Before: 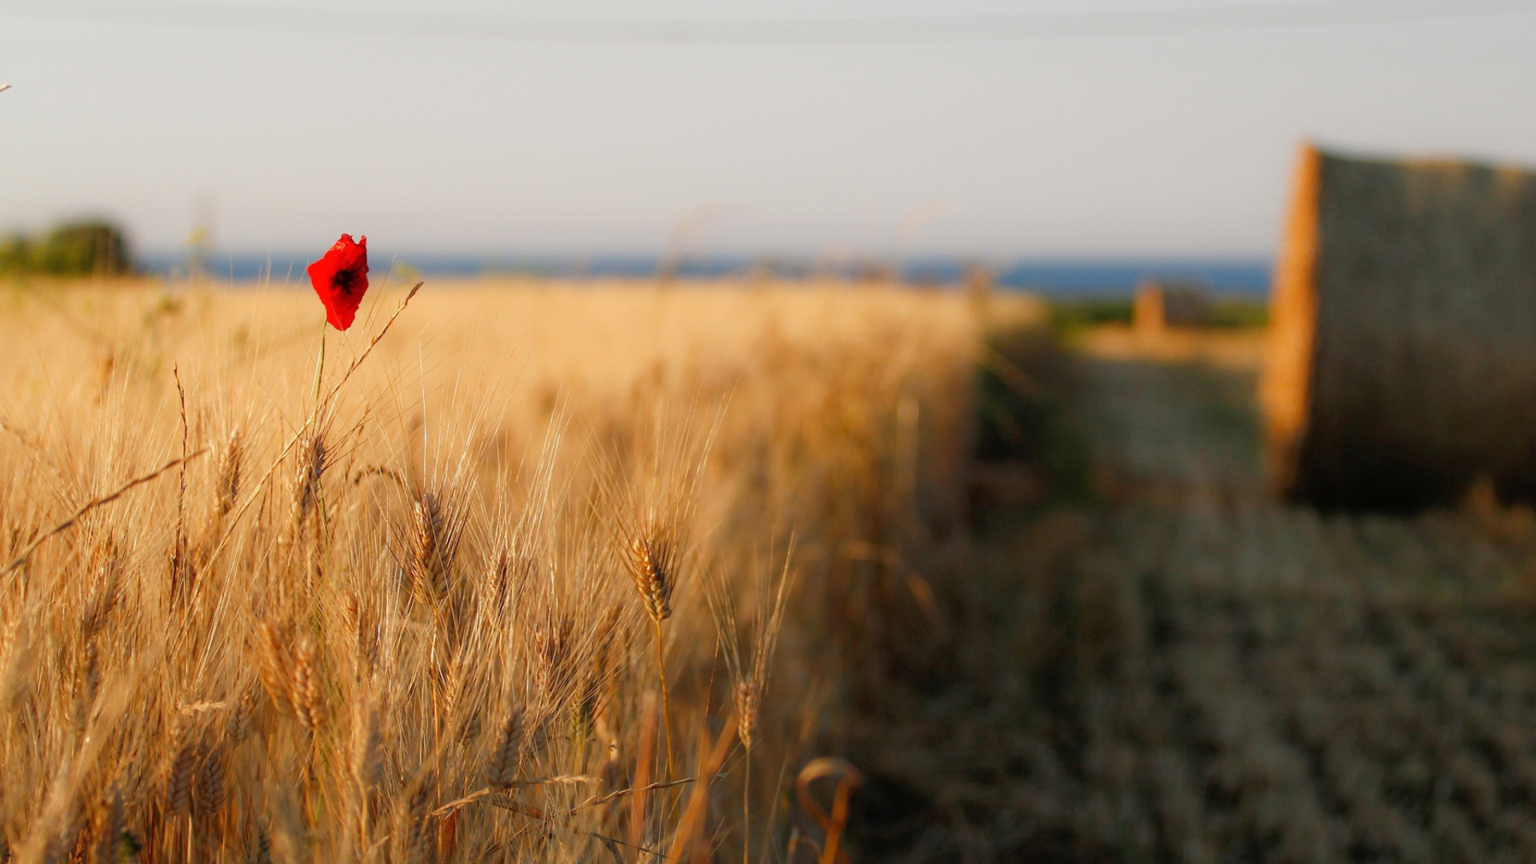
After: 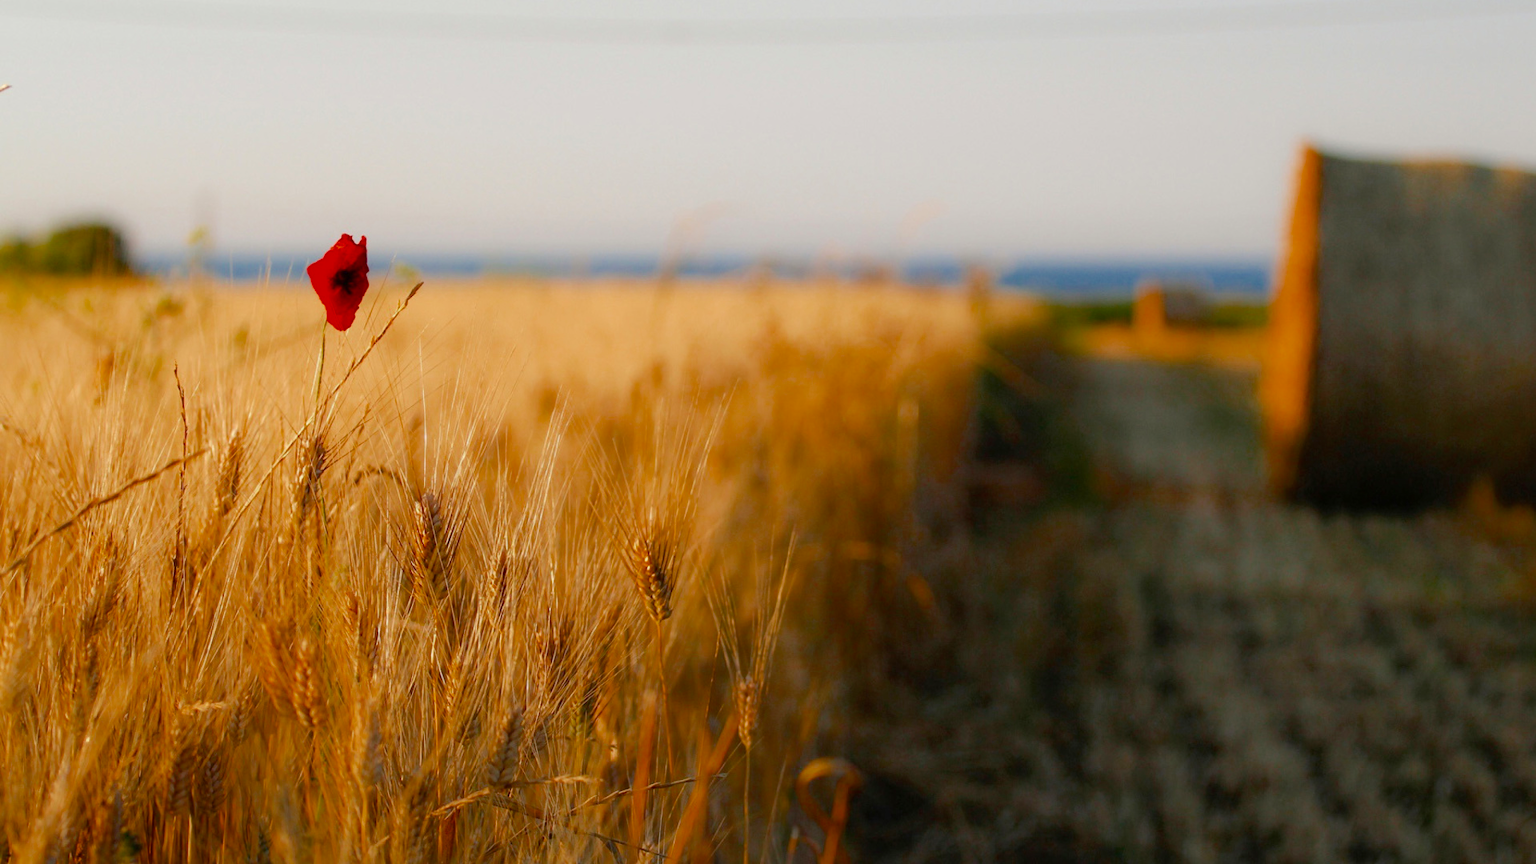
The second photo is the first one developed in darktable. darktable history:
color balance rgb: linear chroma grading › shadows -2.13%, linear chroma grading › highlights -14.113%, linear chroma grading › global chroma -9.342%, linear chroma grading › mid-tones -9.723%, perceptual saturation grading › global saturation 29.5%, perceptual brilliance grading › mid-tones 10.605%, perceptual brilliance grading › shadows 14.649%, global vibrance 16.79%, saturation formula JzAzBz (2021)
